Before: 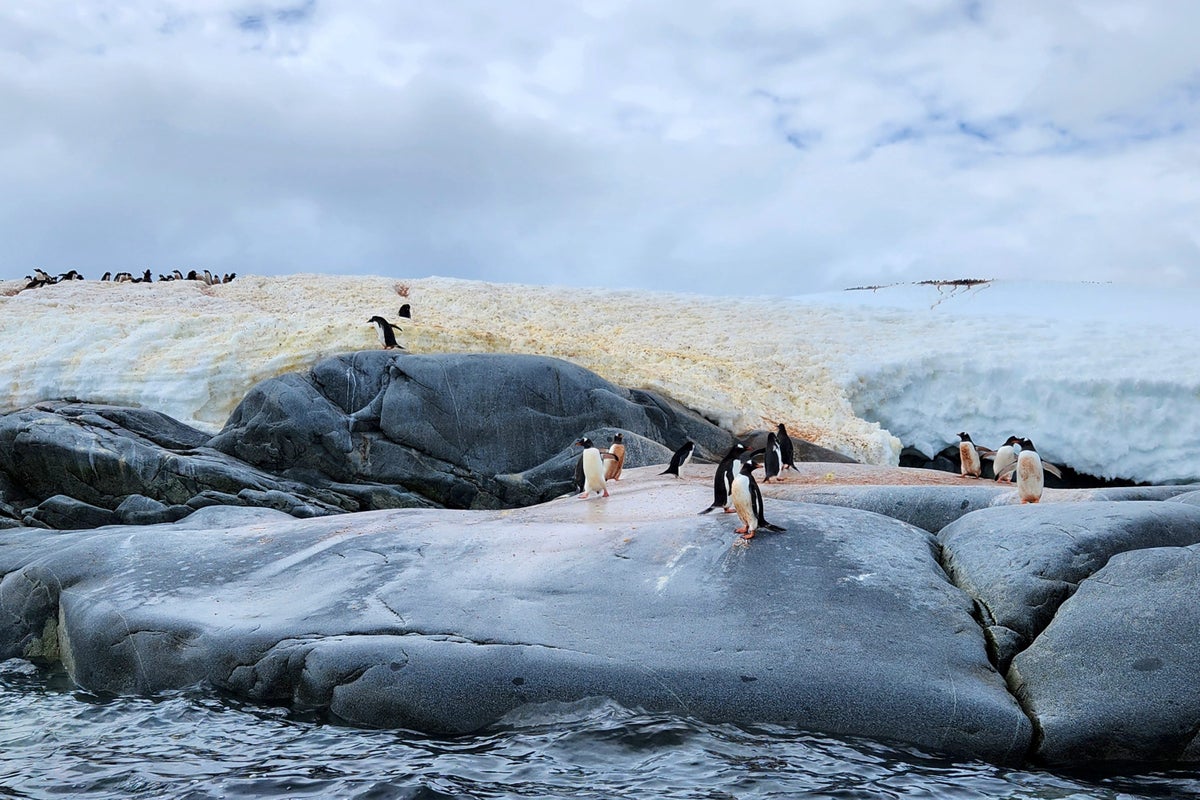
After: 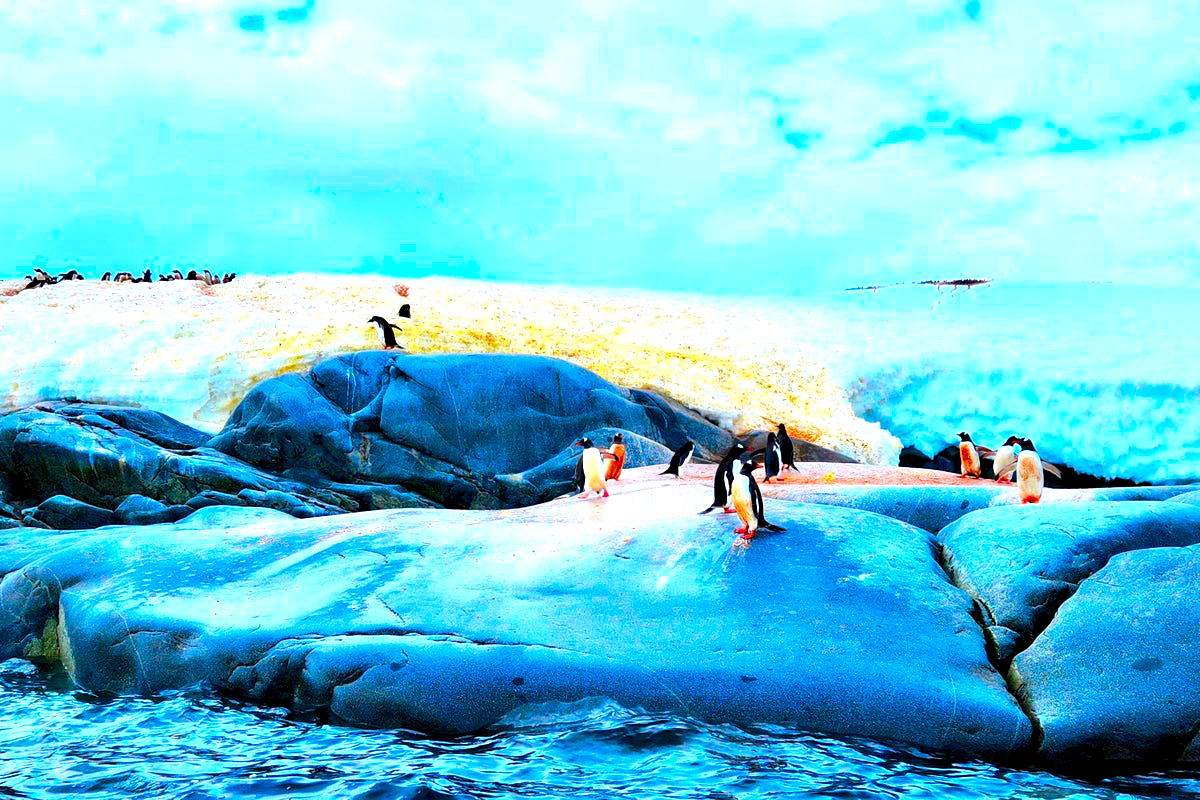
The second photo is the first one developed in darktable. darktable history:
levels: levels [0, 0.394, 0.787]
color correction: saturation 3
contrast equalizer: y [[0.514, 0.573, 0.581, 0.508, 0.5, 0.5], [0.5 ×6], [0.5 ×6], [0 ×6], [0 ×6]], mix 0.79
